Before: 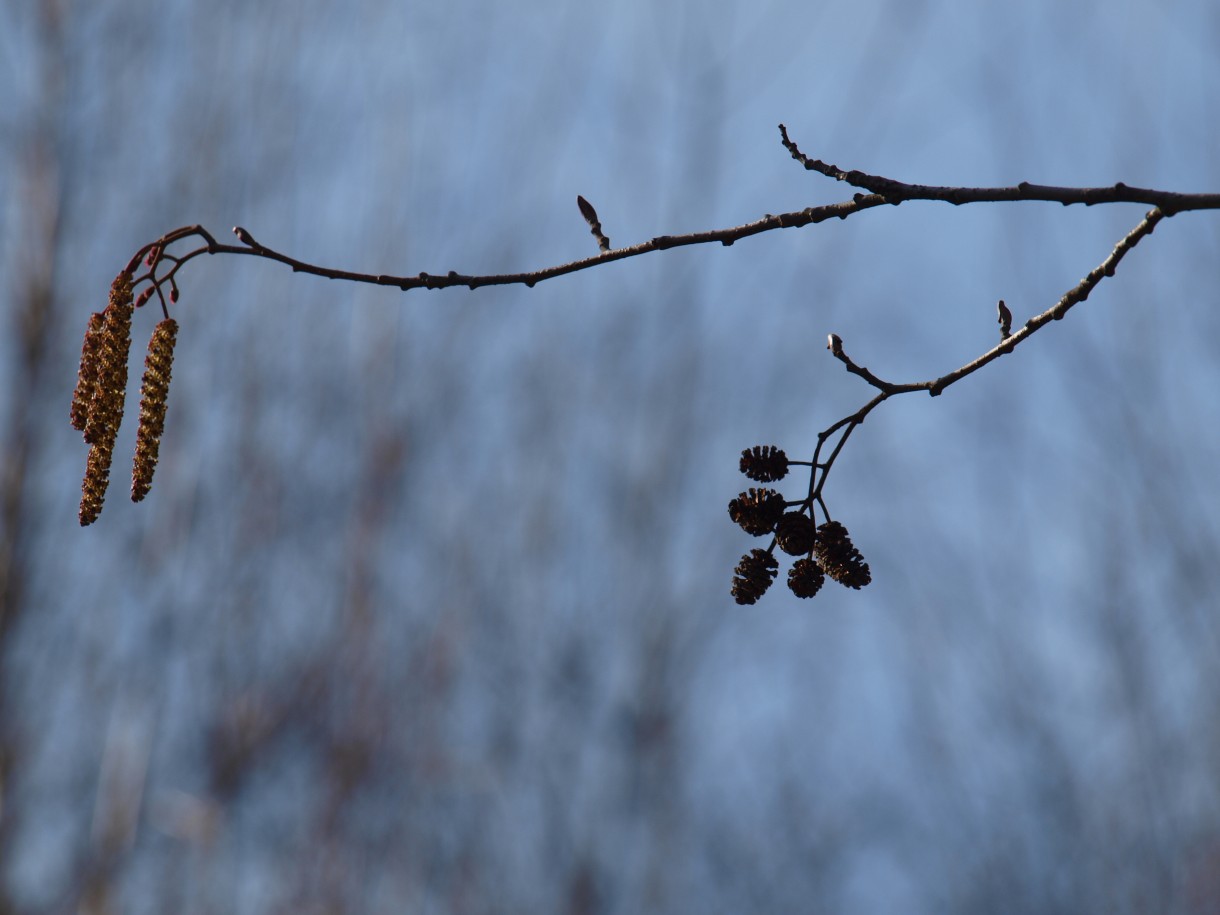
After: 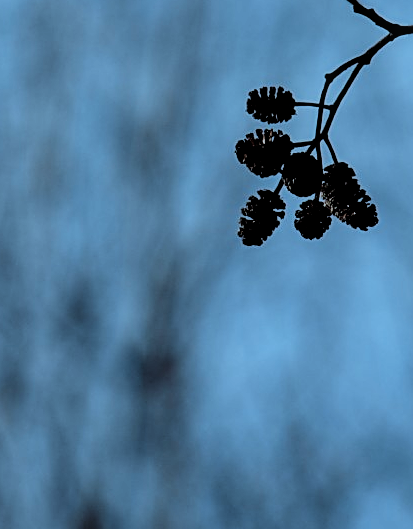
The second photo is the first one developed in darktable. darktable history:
crop: left 40.458%, top 39.276%, right 25.673%, bottom 2.808%
local contrast: on, module defaults
filmic rgb: black relative exposure -5.06 EV, white relative exposure 3.98 EV, threshold 3.04 EV, hardness 2.9, contrast 1.398, highlights saturation mix -30.66%, enable highlight reconstruction true
sharpen: amount 0.571
contrast brightness saturation: saturation -0.045
color correction: highlights a* -12.12, highlights b* -15.67
